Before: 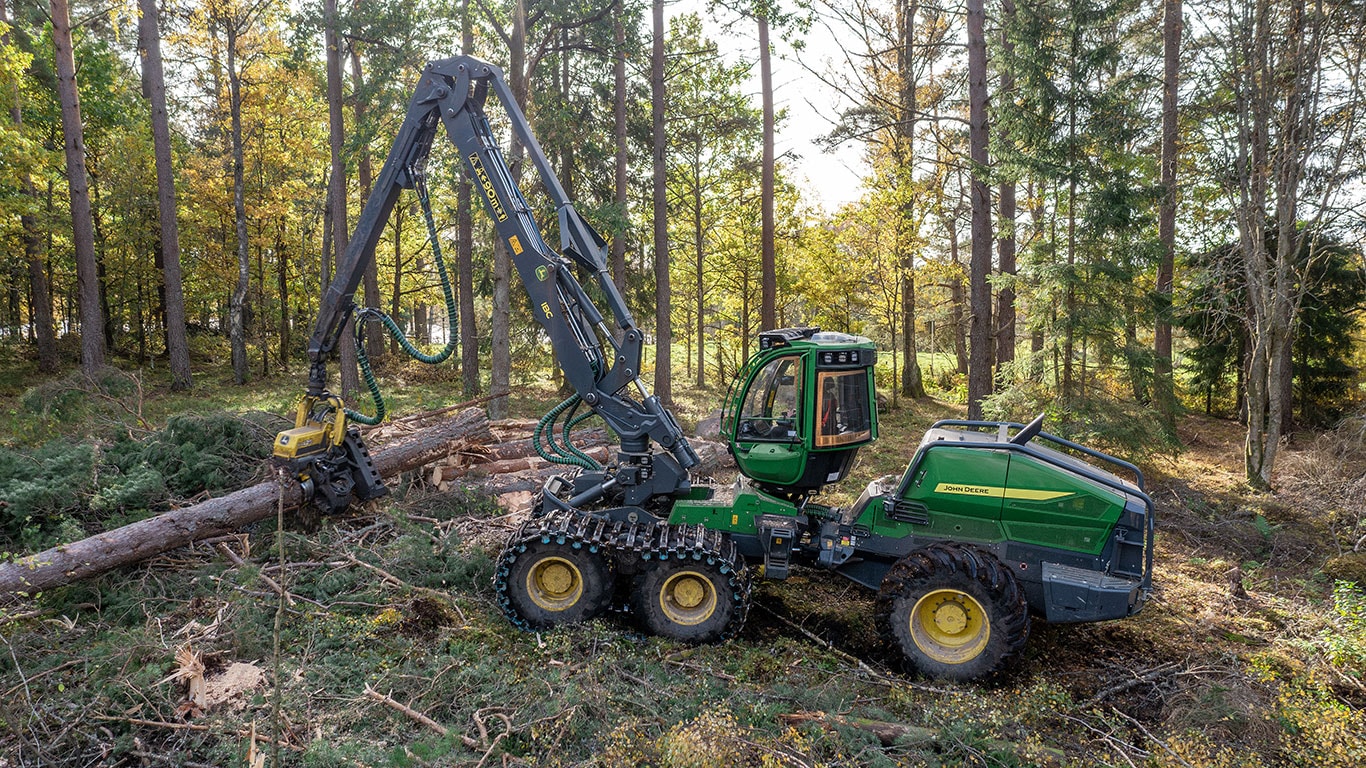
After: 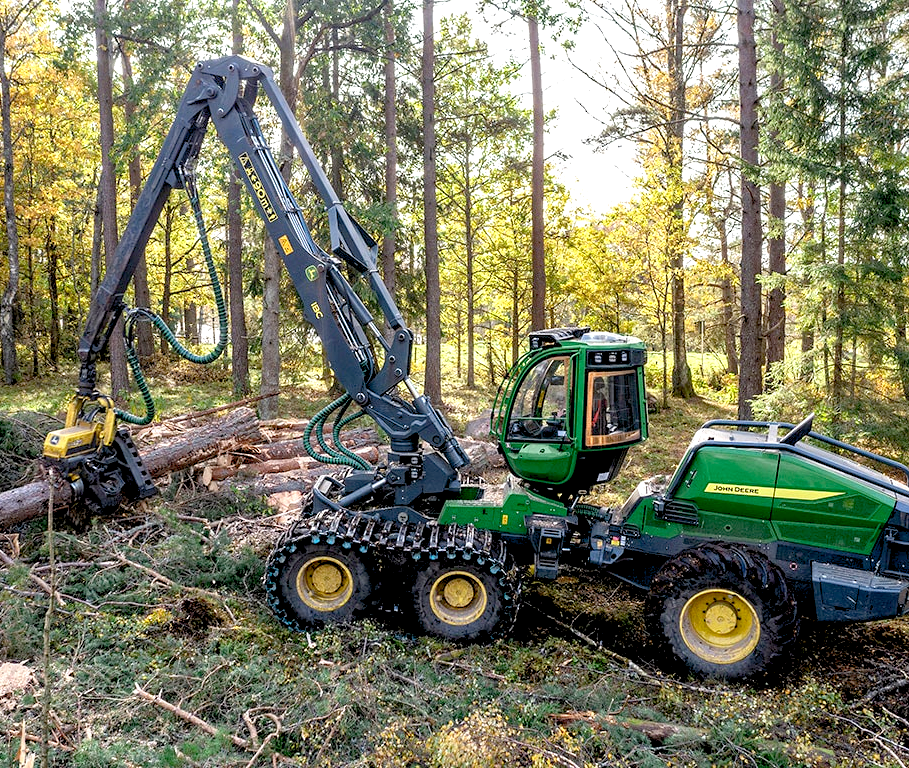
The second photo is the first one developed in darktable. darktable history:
crop: left 16.899%, right 16.556%
levels: levels [0.018, 0.493, 1]
exposure: black level correction 0.012, exposure 0.7 EV, compensate exposure bias true, compensate highlight preservation false
haze removal: compatibility mode true, adaptive false
